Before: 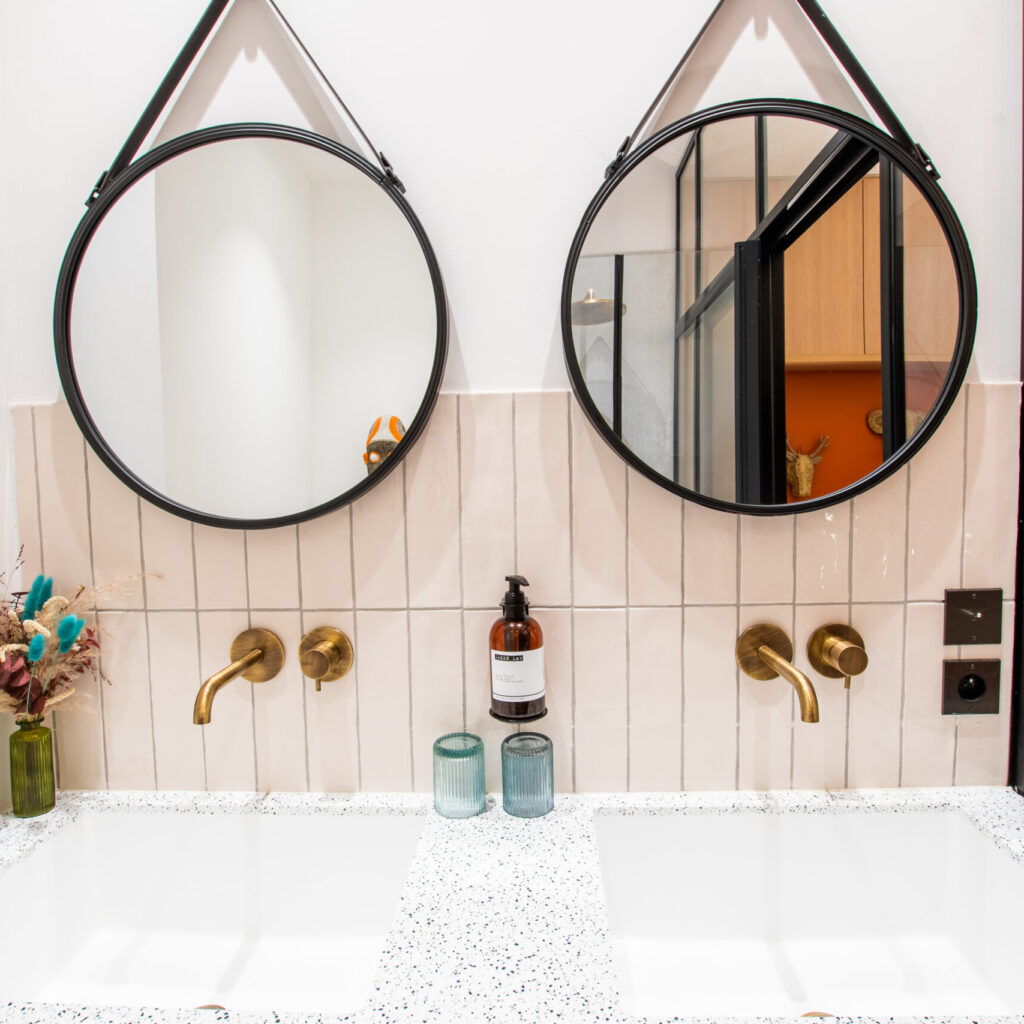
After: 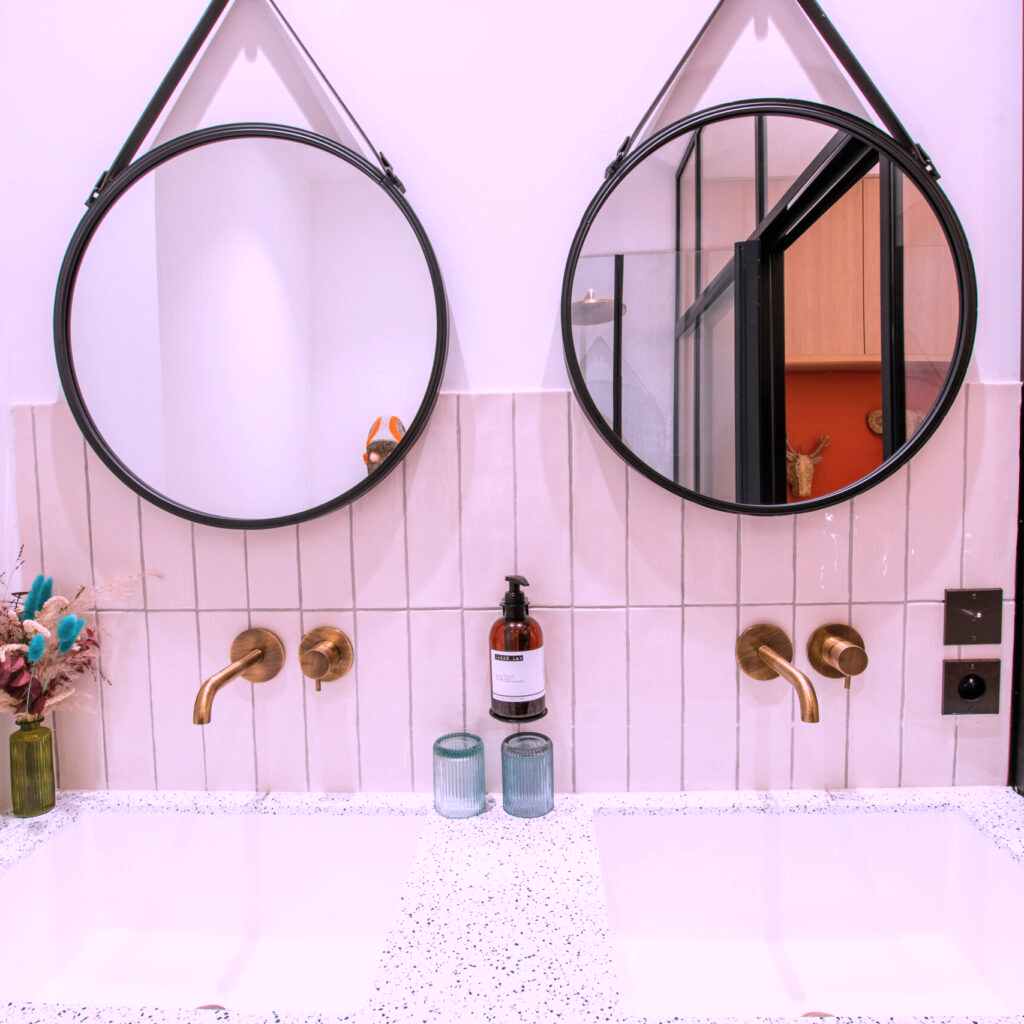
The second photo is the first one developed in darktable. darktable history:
color correction: highlights a* 15.31, highlights b* -20.01
shadows and highlights: radius 125.38, shadows 21.11, highlights -21.32, low approximation 0.01
exposure: compensate highlight preservation false
